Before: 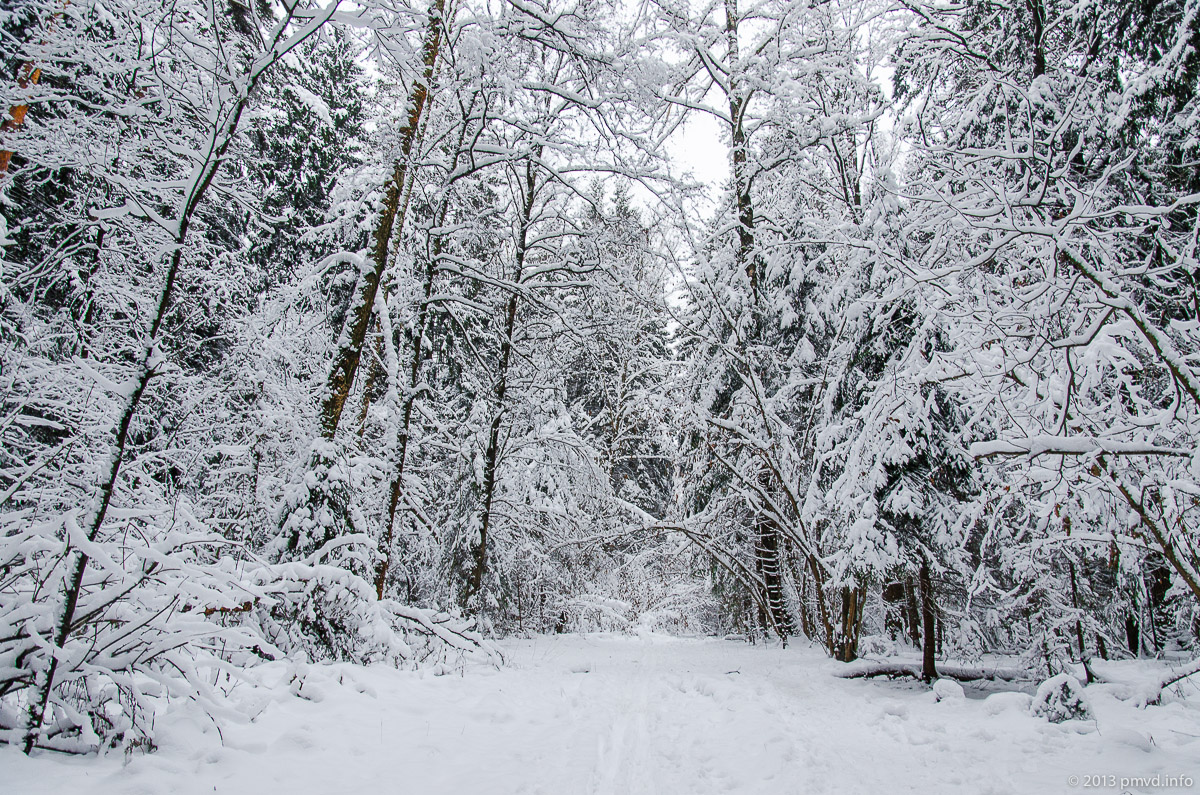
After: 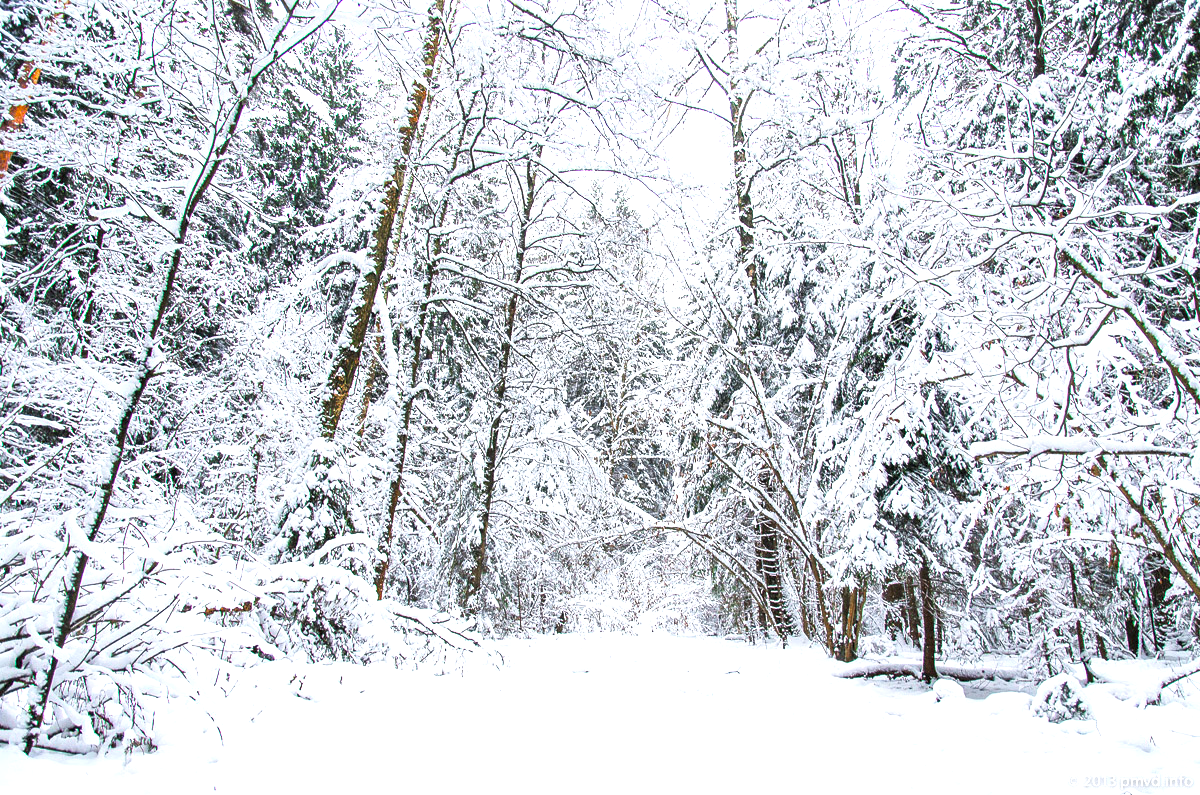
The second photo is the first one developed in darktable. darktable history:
exposure: exposure 1.089 EV, compensate highlight preservation false
contrast brightness saturation: brightness 0.09, saturation 0.19
